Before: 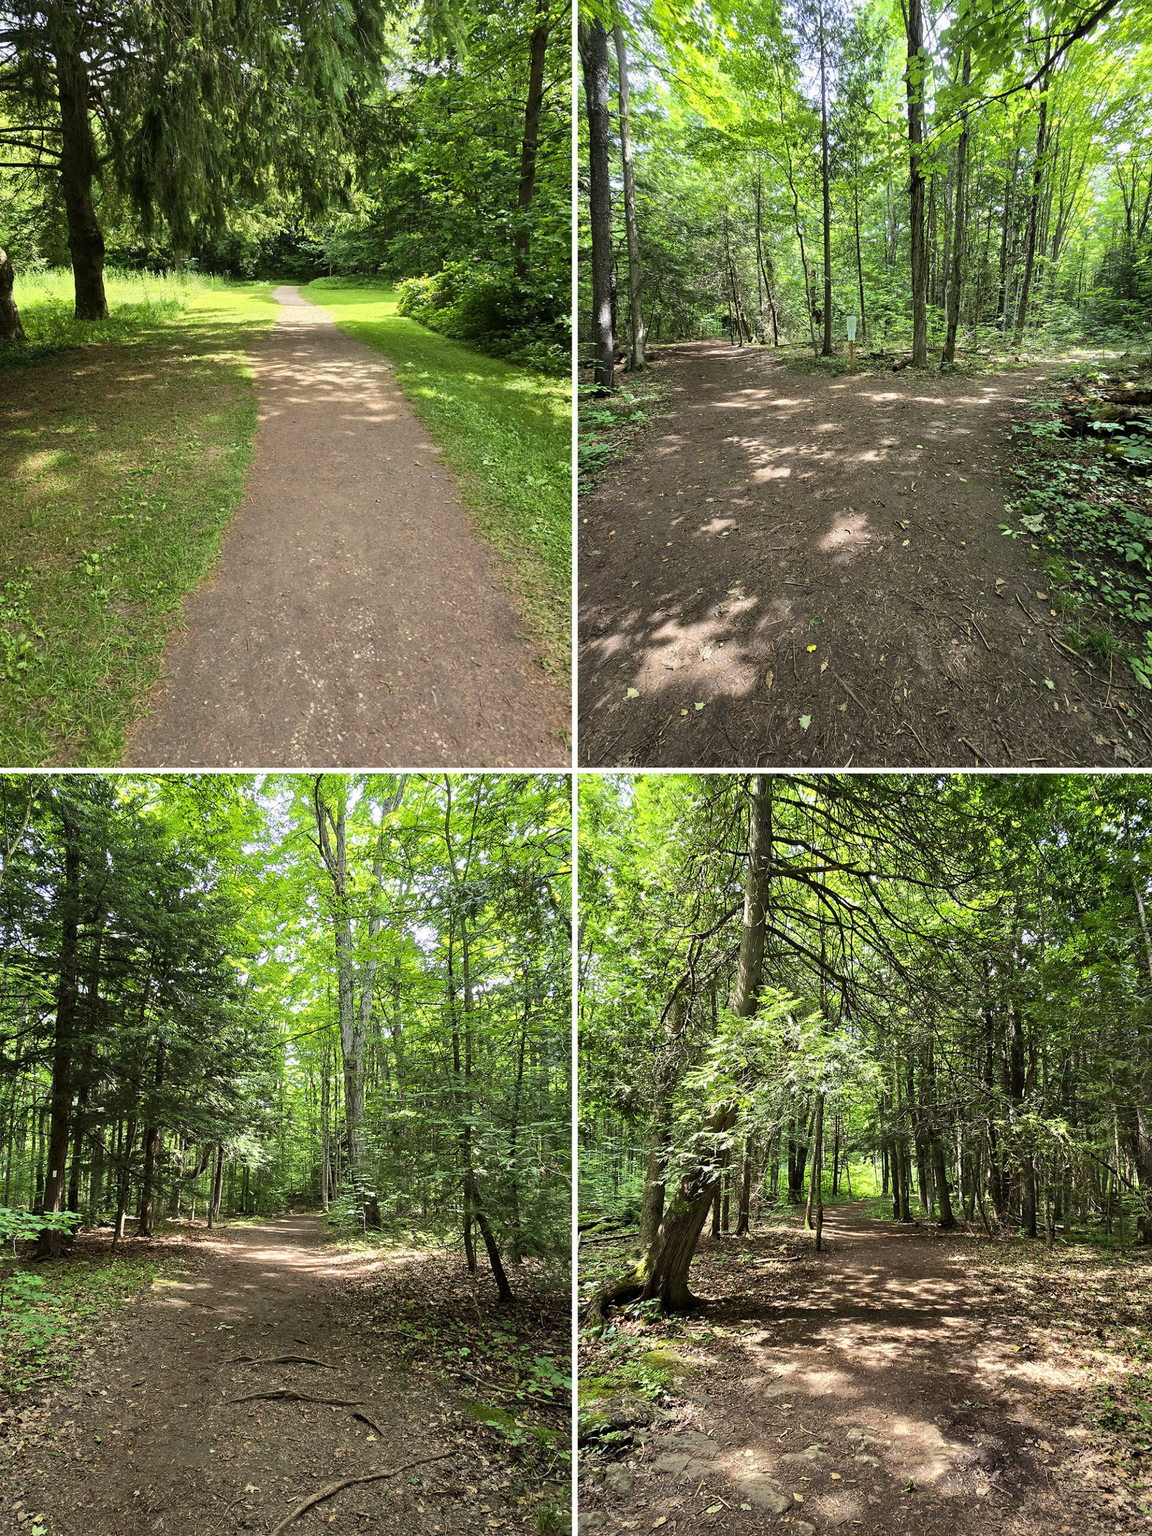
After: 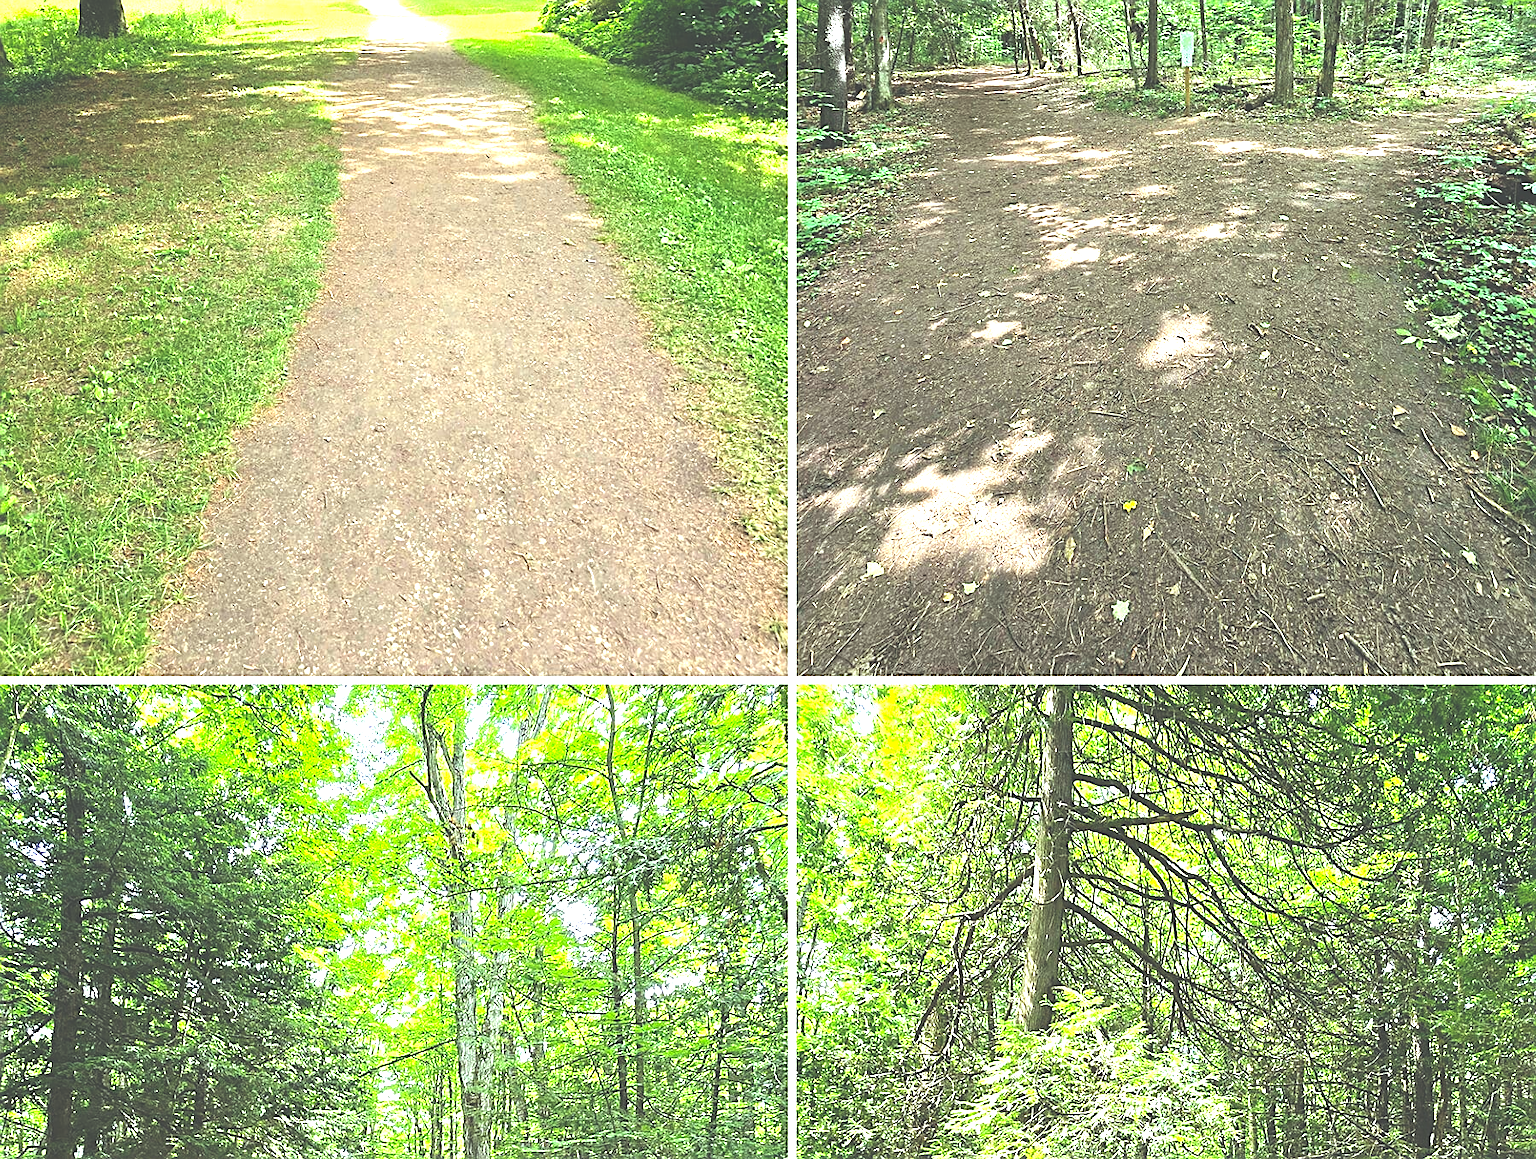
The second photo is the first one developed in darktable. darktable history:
color correction: highlights a* -6.61, highlights b* 0.408
crop: left 1.769%, top 19.145%, right 4.785%, bottom 27.929%
exposure: black level correction -0.024, exposure 1.395 EV, compensate highlight preservation false
sharpen: amount 0.497
